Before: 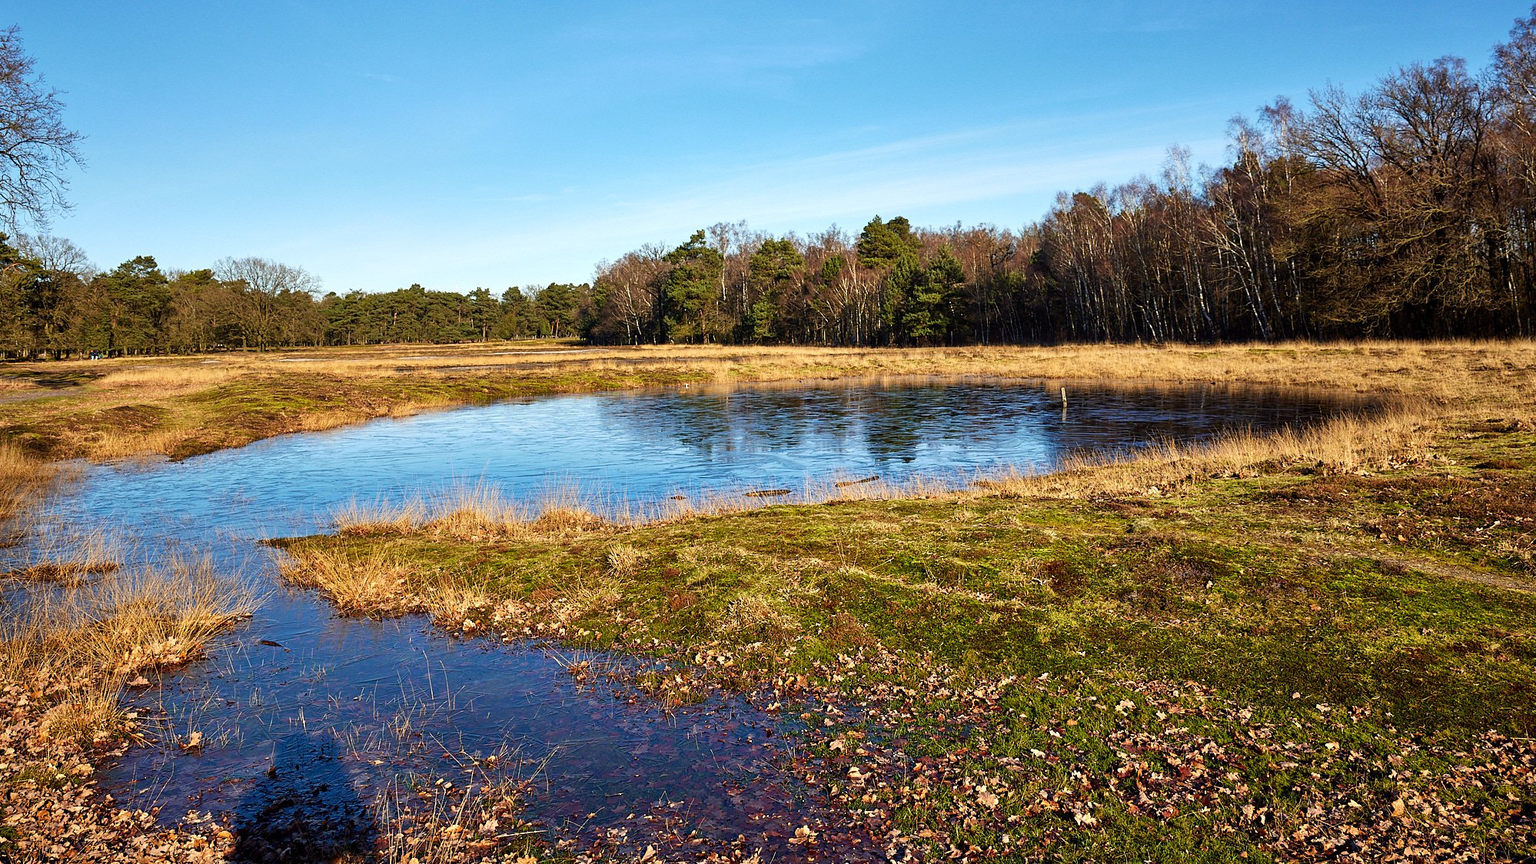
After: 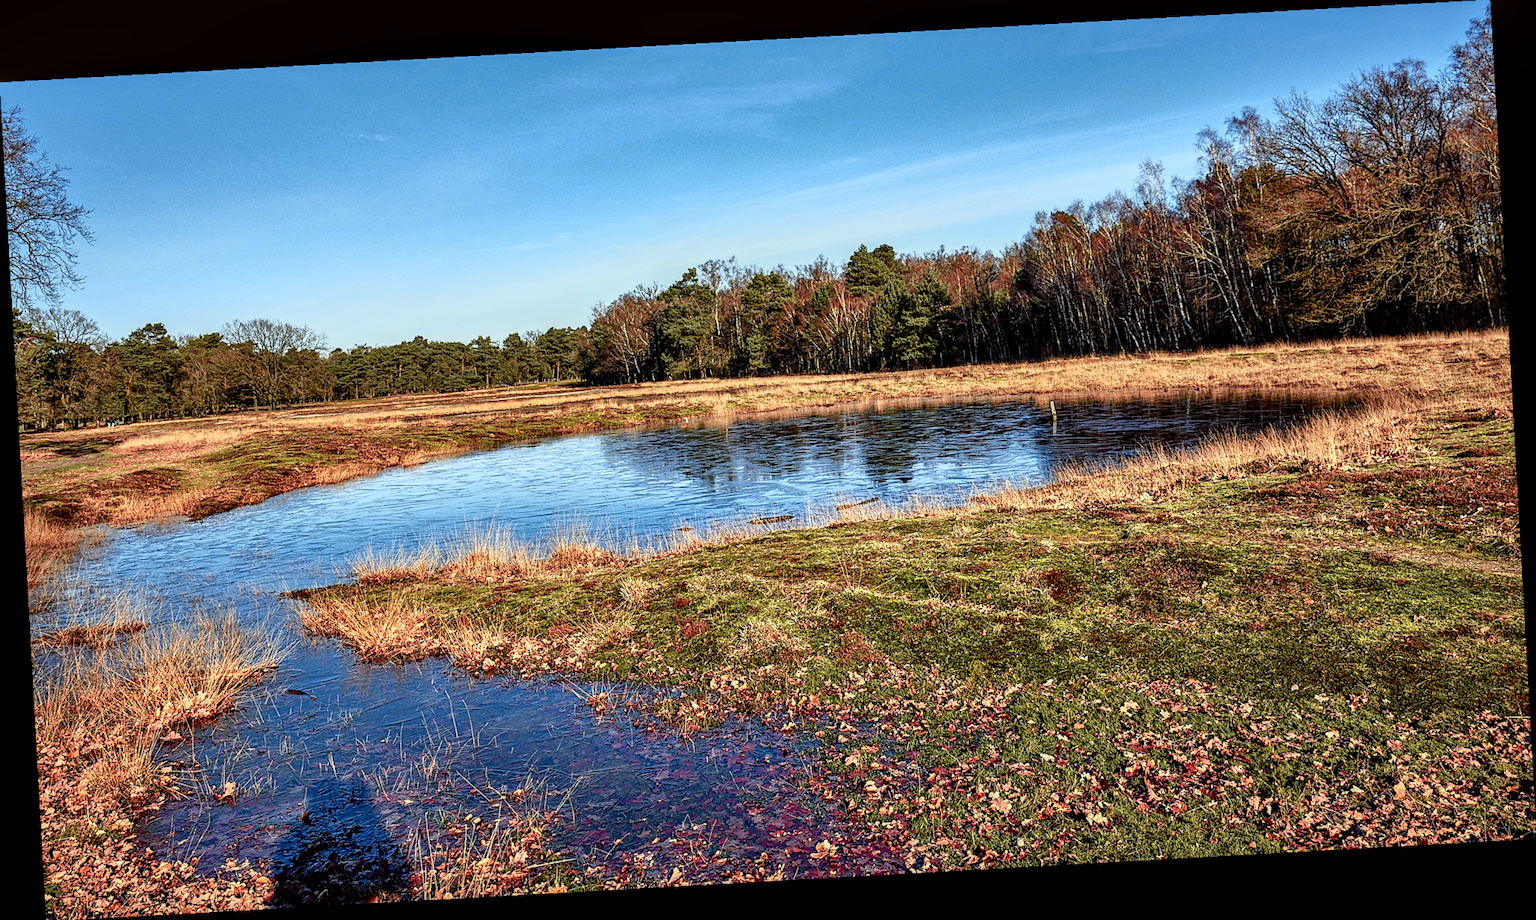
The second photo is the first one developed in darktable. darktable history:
tone curve: curves: ch0 [(0, 0) (0.105, 0.068) (0.195, 0.162) (0.283, 0.283) (0.384, 0.404) (0.485, 0.531) (0.638, 0.681) (0.795, 0.879) (1, 0.977)]; ch1 [(0, 0) (0.161, 0.092) (0.35, 0.33) (0.379, 0.401) (0.456, 0.469) (0.504, 0.498) (0.53, 0.532) (0.58, 0.619) (0.635, 0.671) (1, 1)]; ch2 [(0, 0) (0.371, 0.362) (0.437, 0.437) (0.483, 0.484) (0.53, 0.515) (0.56, 0.58) (0.622, 0.606) (1, 1)], color space Lab, independent channels, preserve colors none
color correction: highlights a* -2.73, highlights b* -2.09, shadows a* 2.41, shadows b* 2.73
rotate and perspective: rotation -3.18°, automatic cropping off
sharpen: amount 0.2
local contrast: highlights 25%, detail 150%
shadows and highlights: on, module defaults
exposure: exposure -0.151 EV, compensate highlight preservation false
